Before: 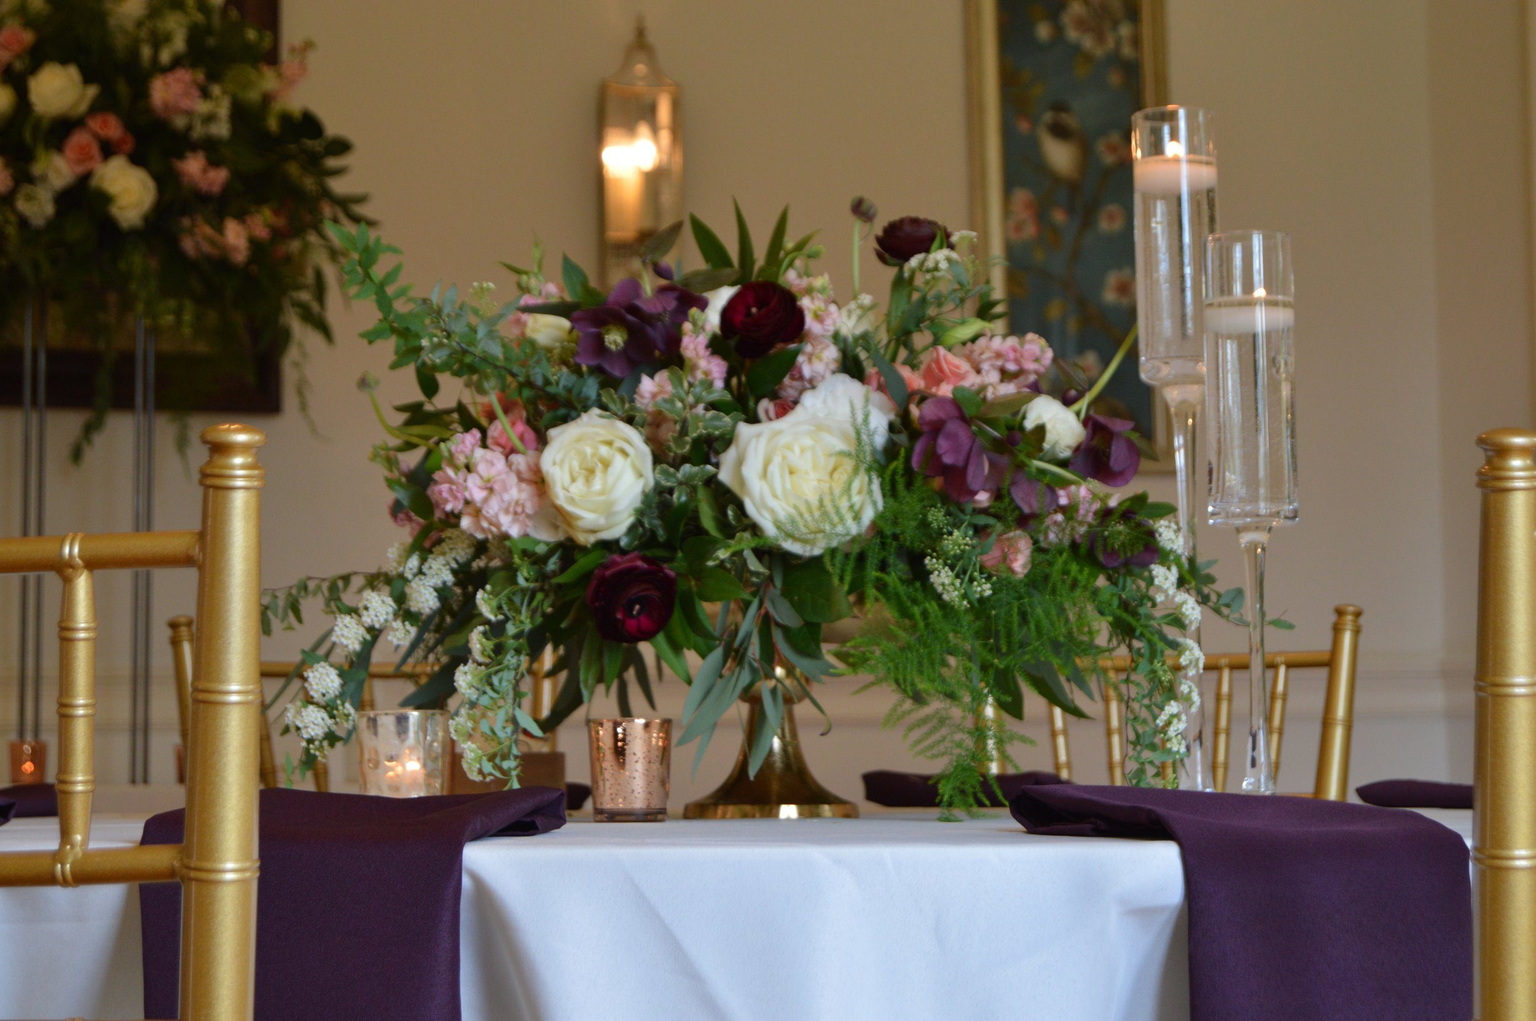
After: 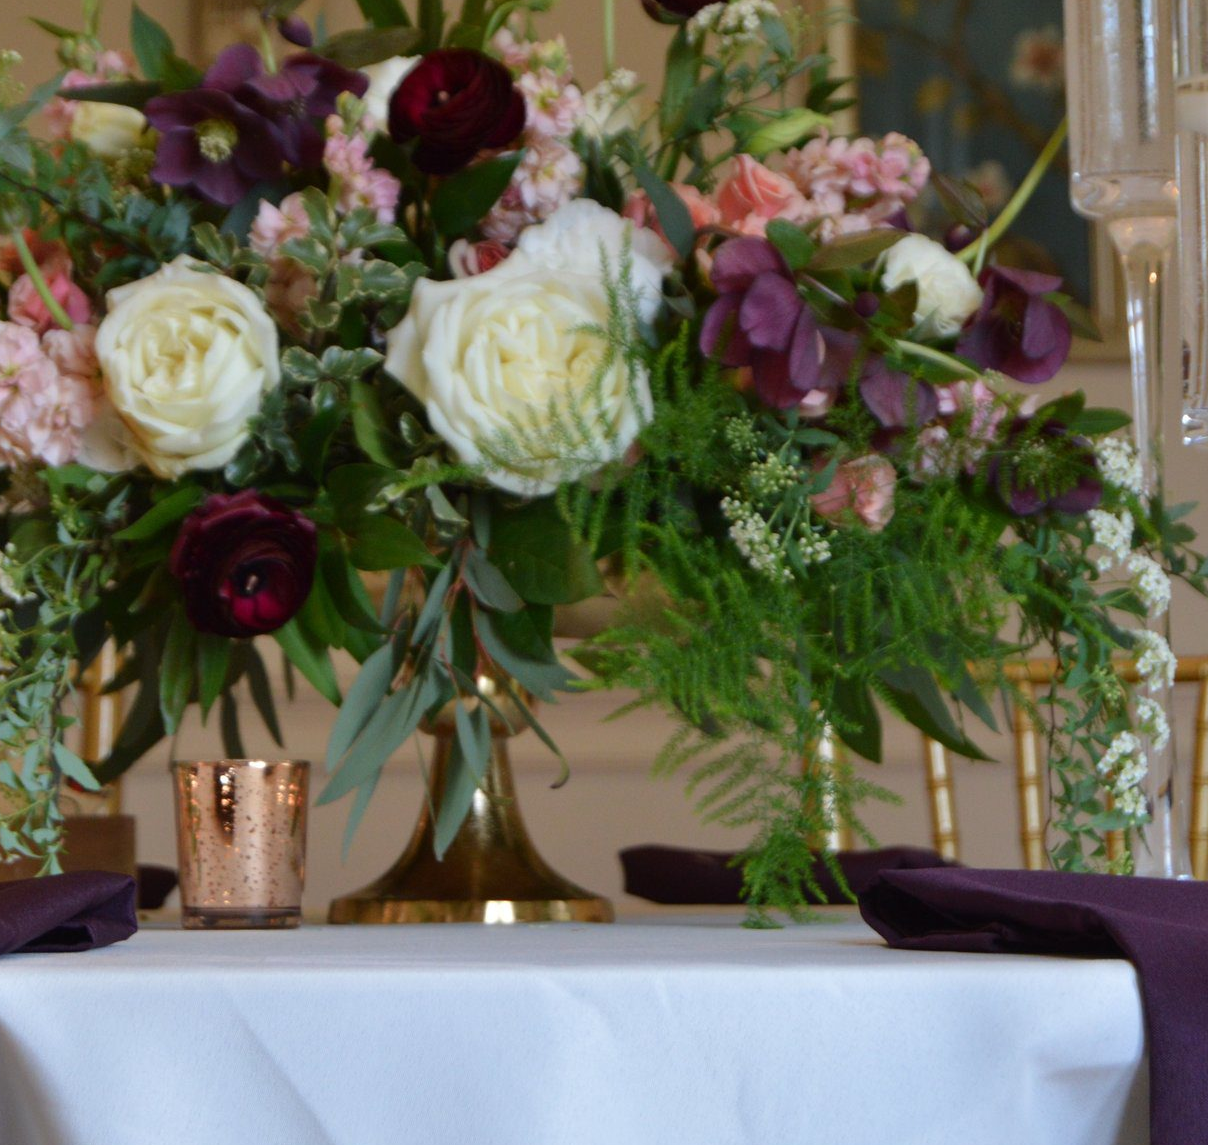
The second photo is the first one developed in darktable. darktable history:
crop: left 31.394%, top 24.653%, right 20.253%, bottom 6.443%
